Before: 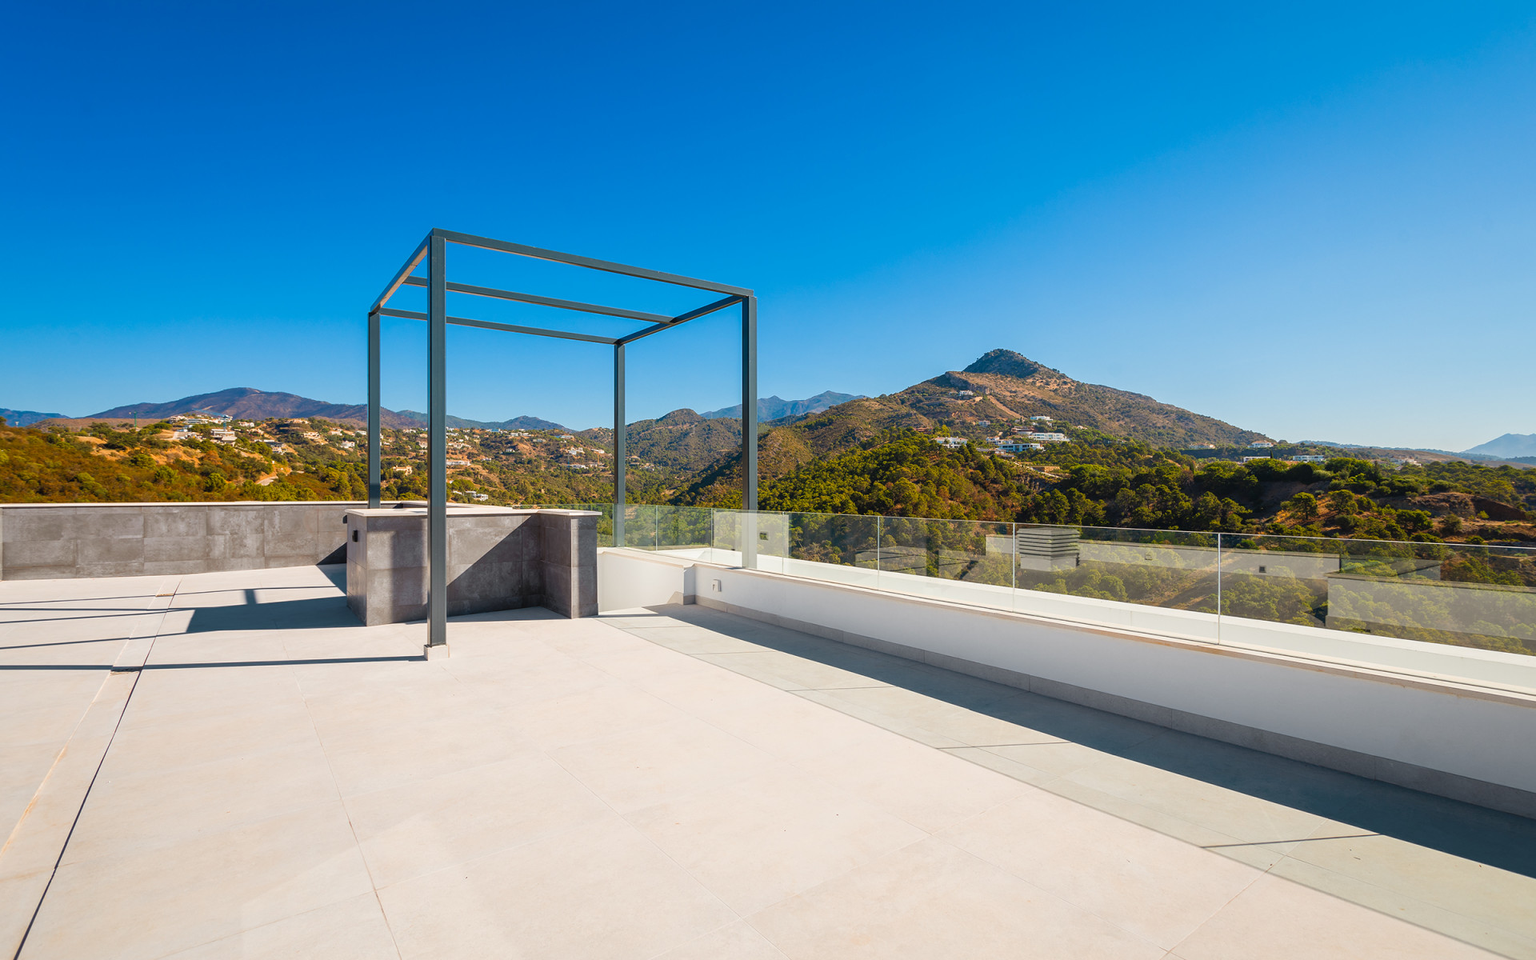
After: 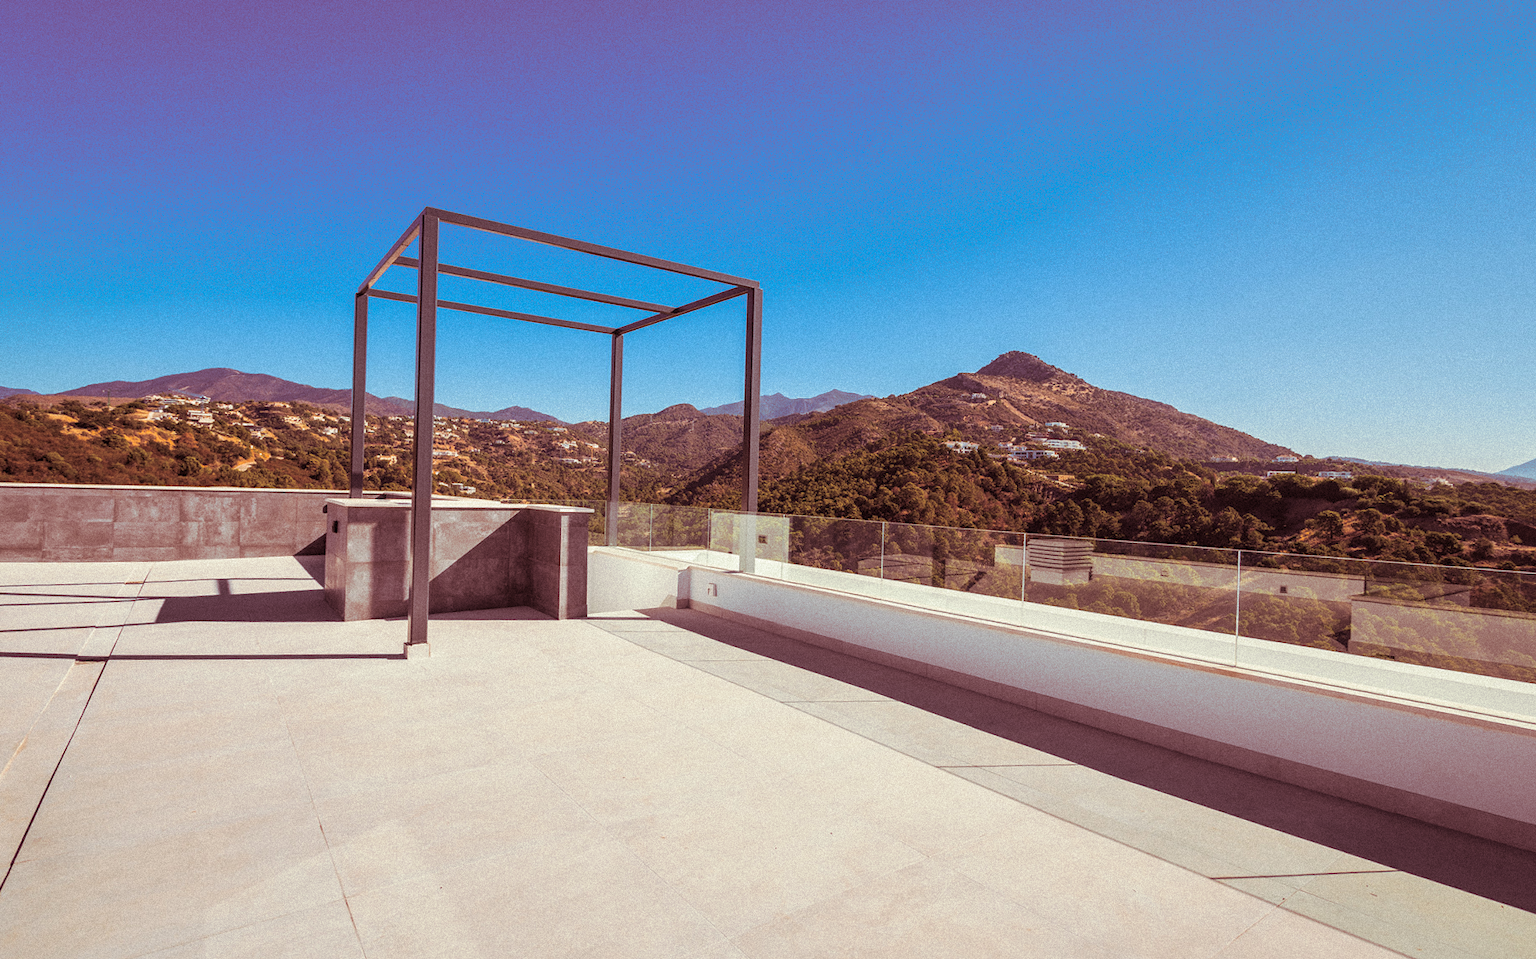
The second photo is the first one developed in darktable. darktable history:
shadows and highlights: shadows 49, highlights -41, soften with gaussian
grain: mid-tones bias 0%
local contrast: detail 115%
split-toning: compress 20%
crop and rotate: angle -1.69°
